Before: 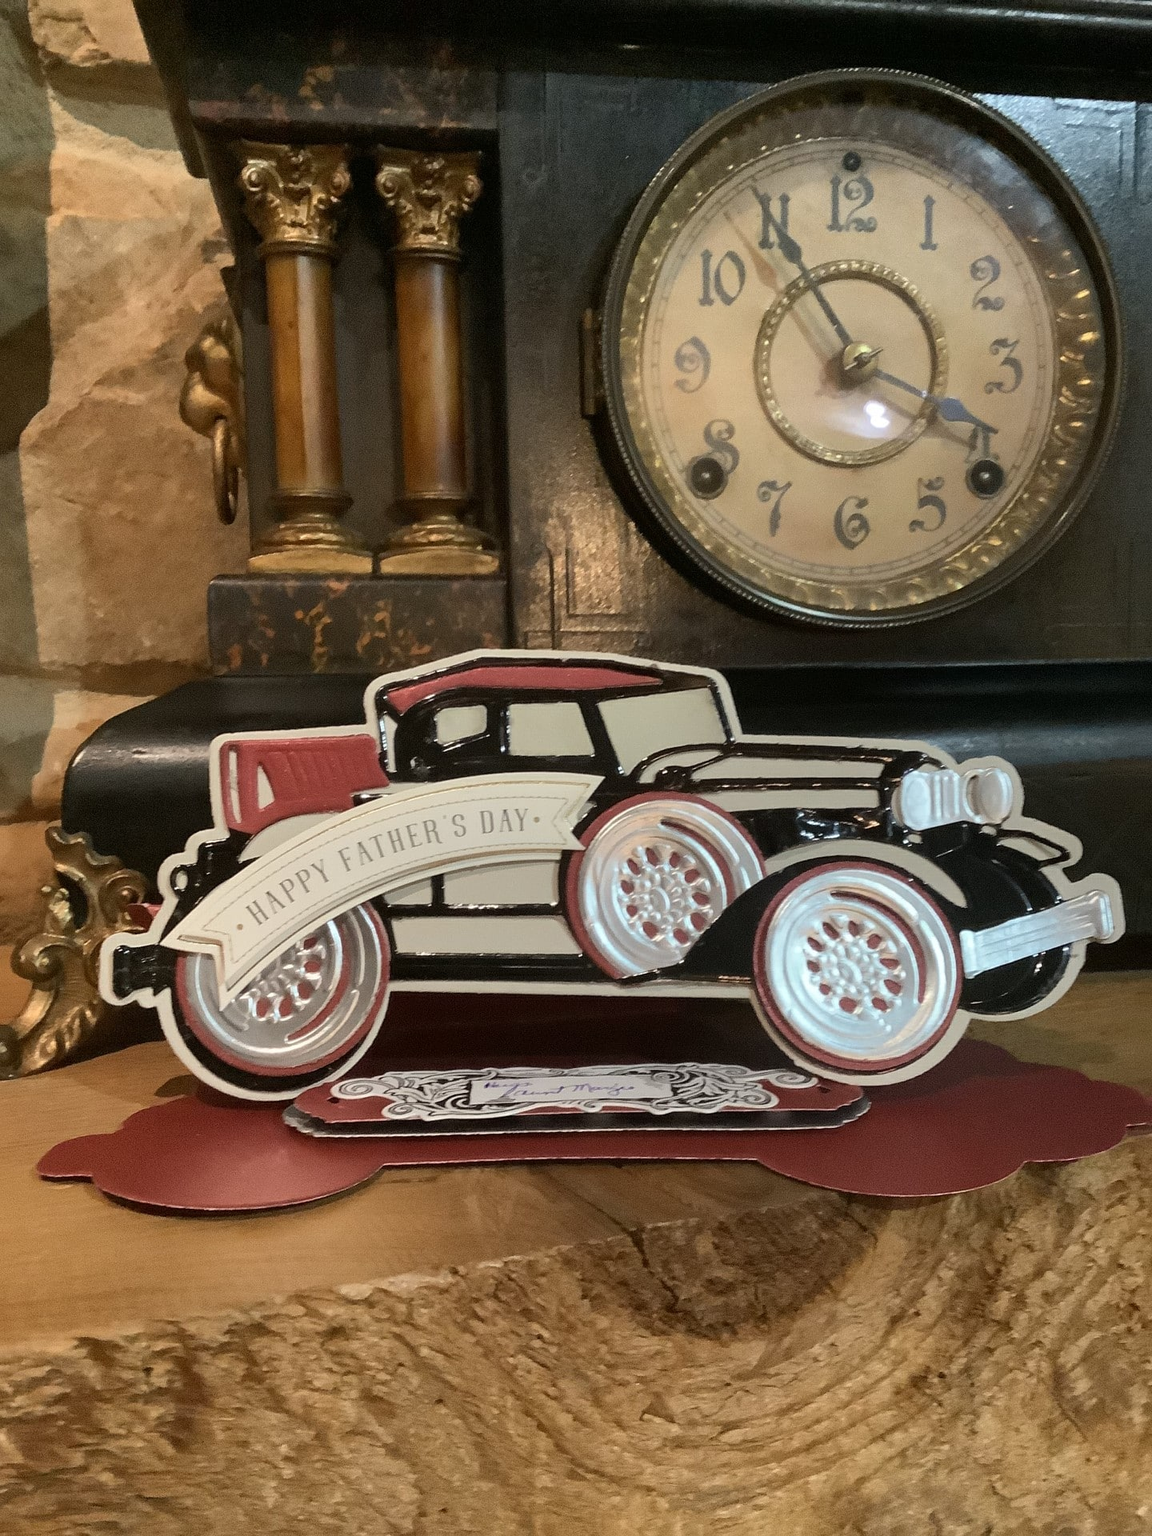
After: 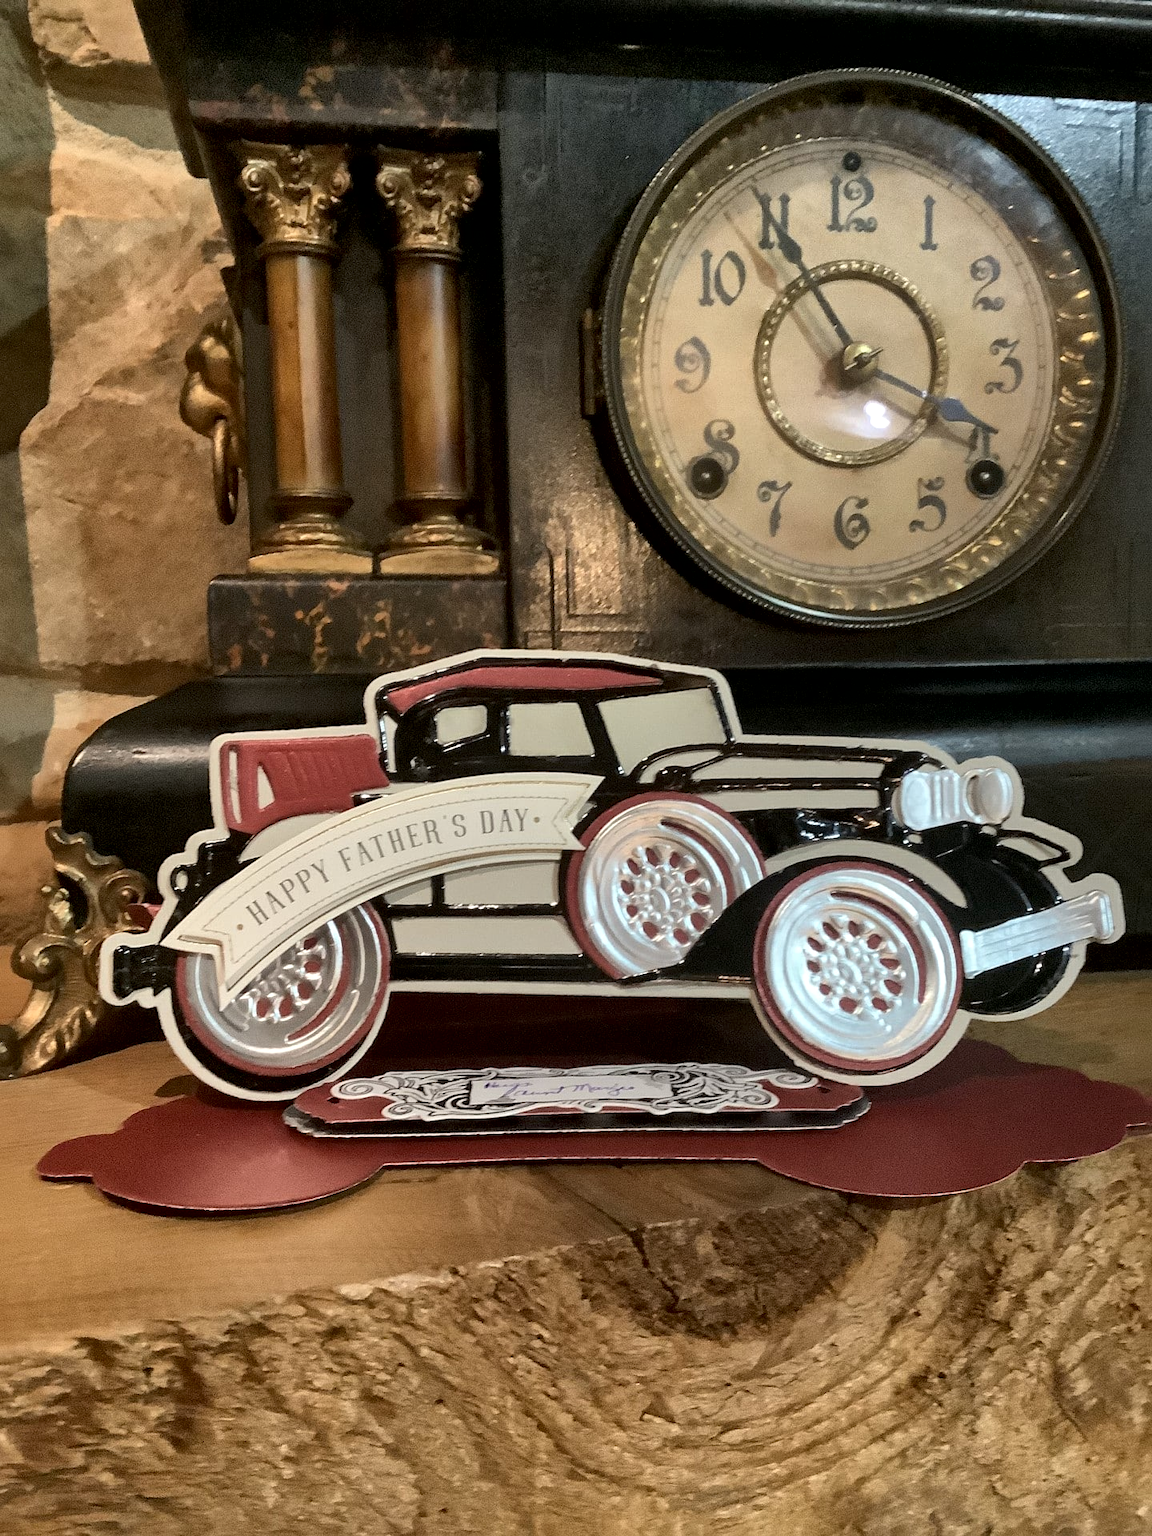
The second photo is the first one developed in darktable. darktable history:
exposure: black level correction 0.001, compensate highlight preservation false
local contrast: mode bilateral grid, contrast 25, coarseness 60, detail 151%, midtone range 0.2
